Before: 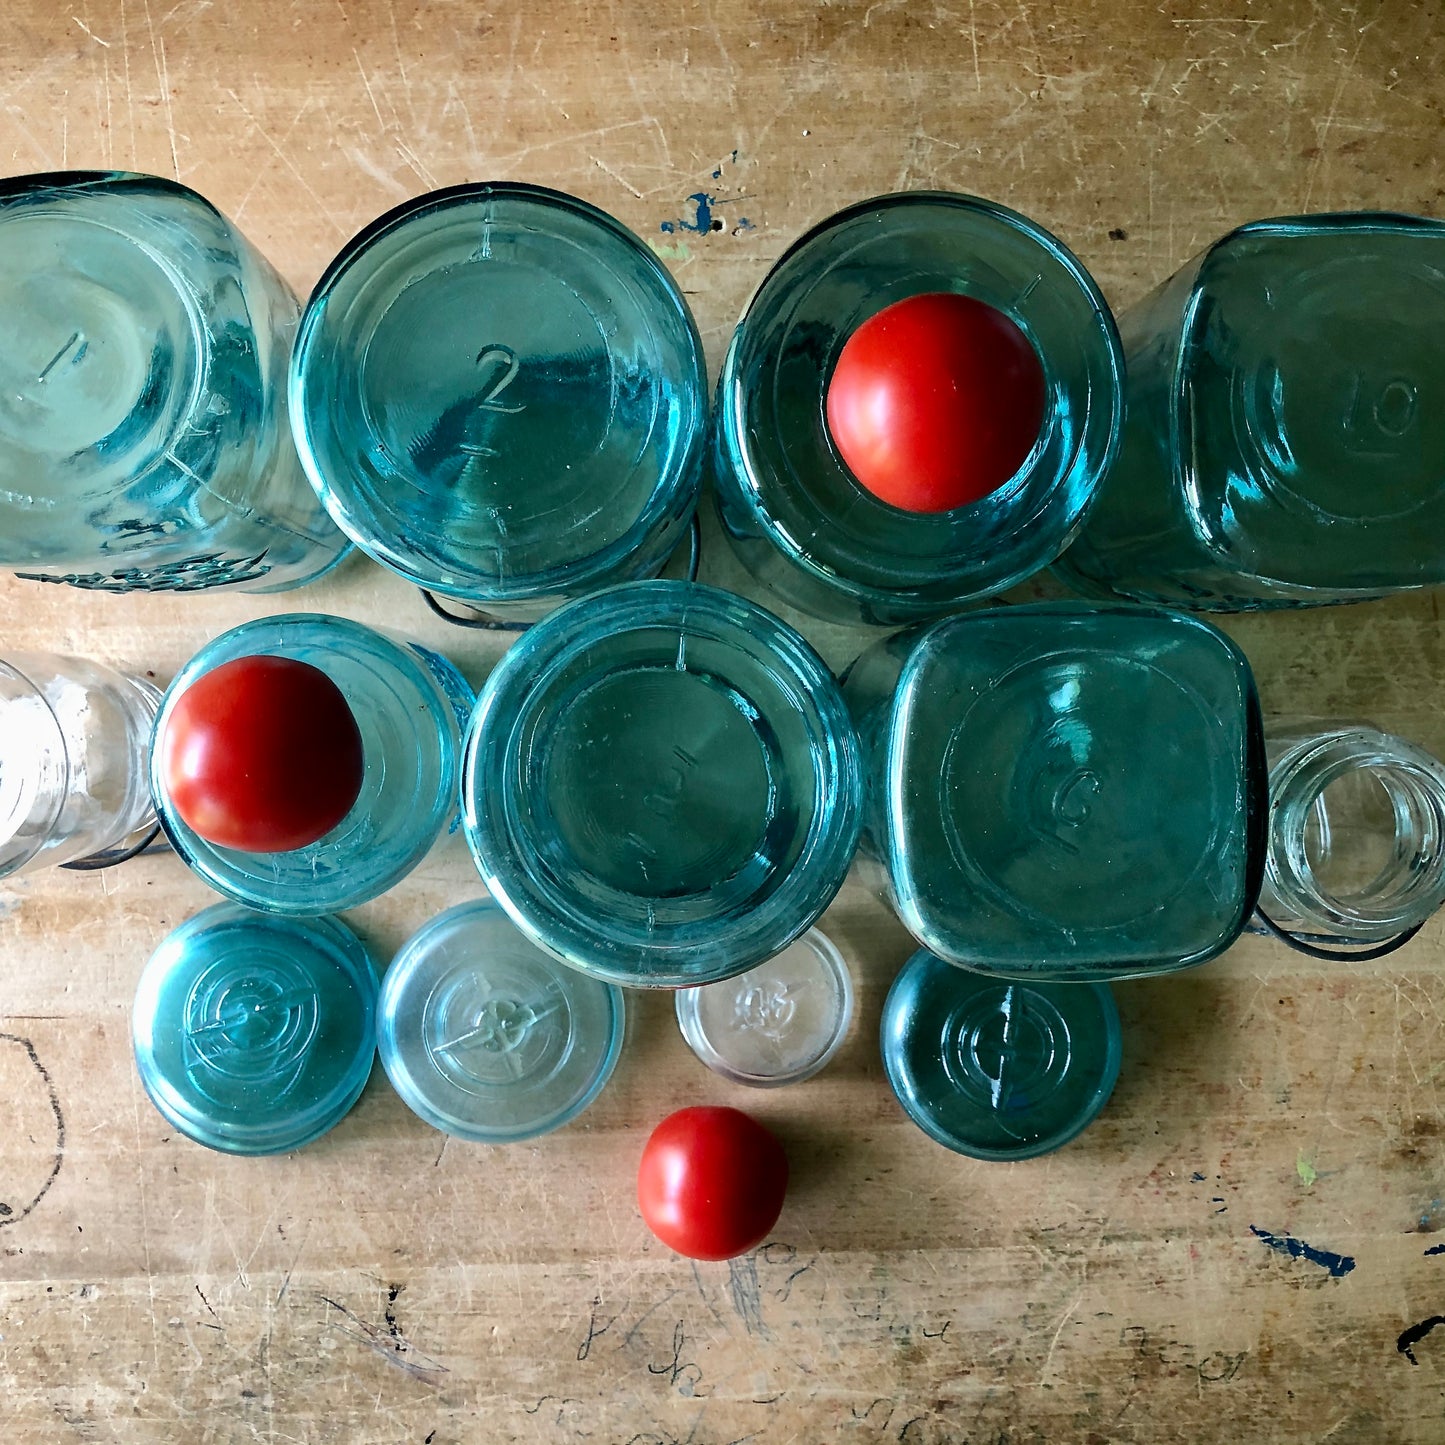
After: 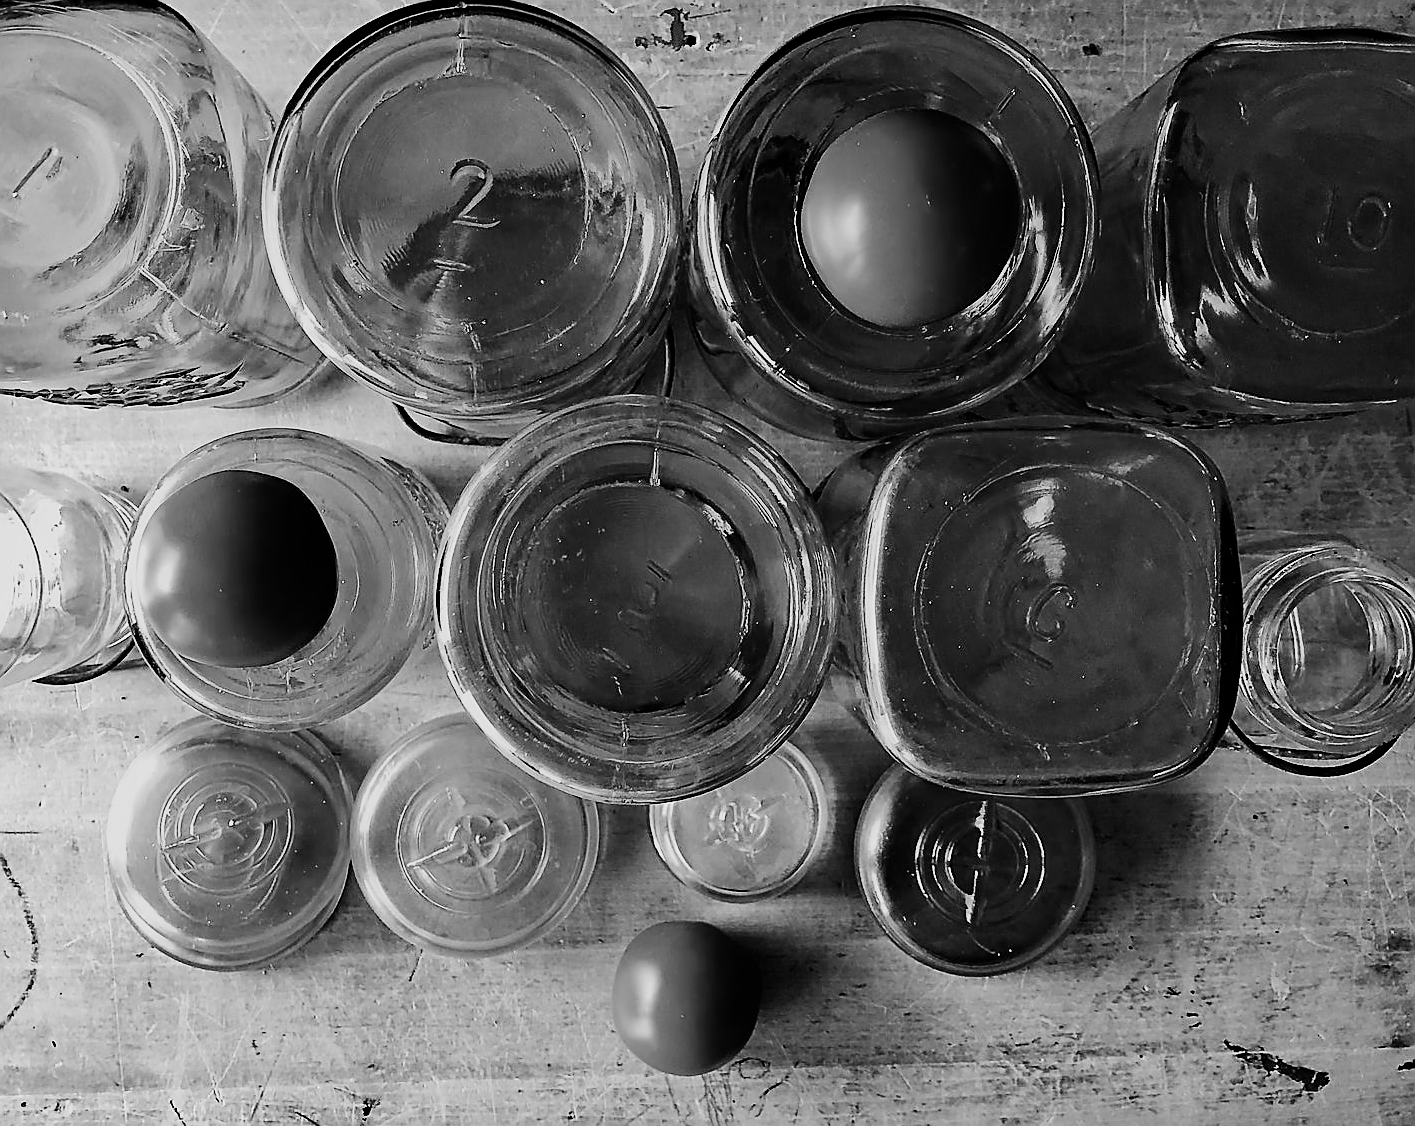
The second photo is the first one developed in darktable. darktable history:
crop and rotate: left 1.814%, top 12.818%, right 0.25%, bottom 9.225%
filmic rgb: black relative exposure -7.5 EV, white relative exposure 5 EV, hardness 3.31, contrast 1.3, contrast in shadows safe
sharpen: radius 1.4, amount 1.25, threshold 0.7
monochrome: on, module defaults
color balance rgb: perceptual saturation grading › global saturation 25%, global vibrance 20%
haze removal: compatibility mode true, adaptive false
